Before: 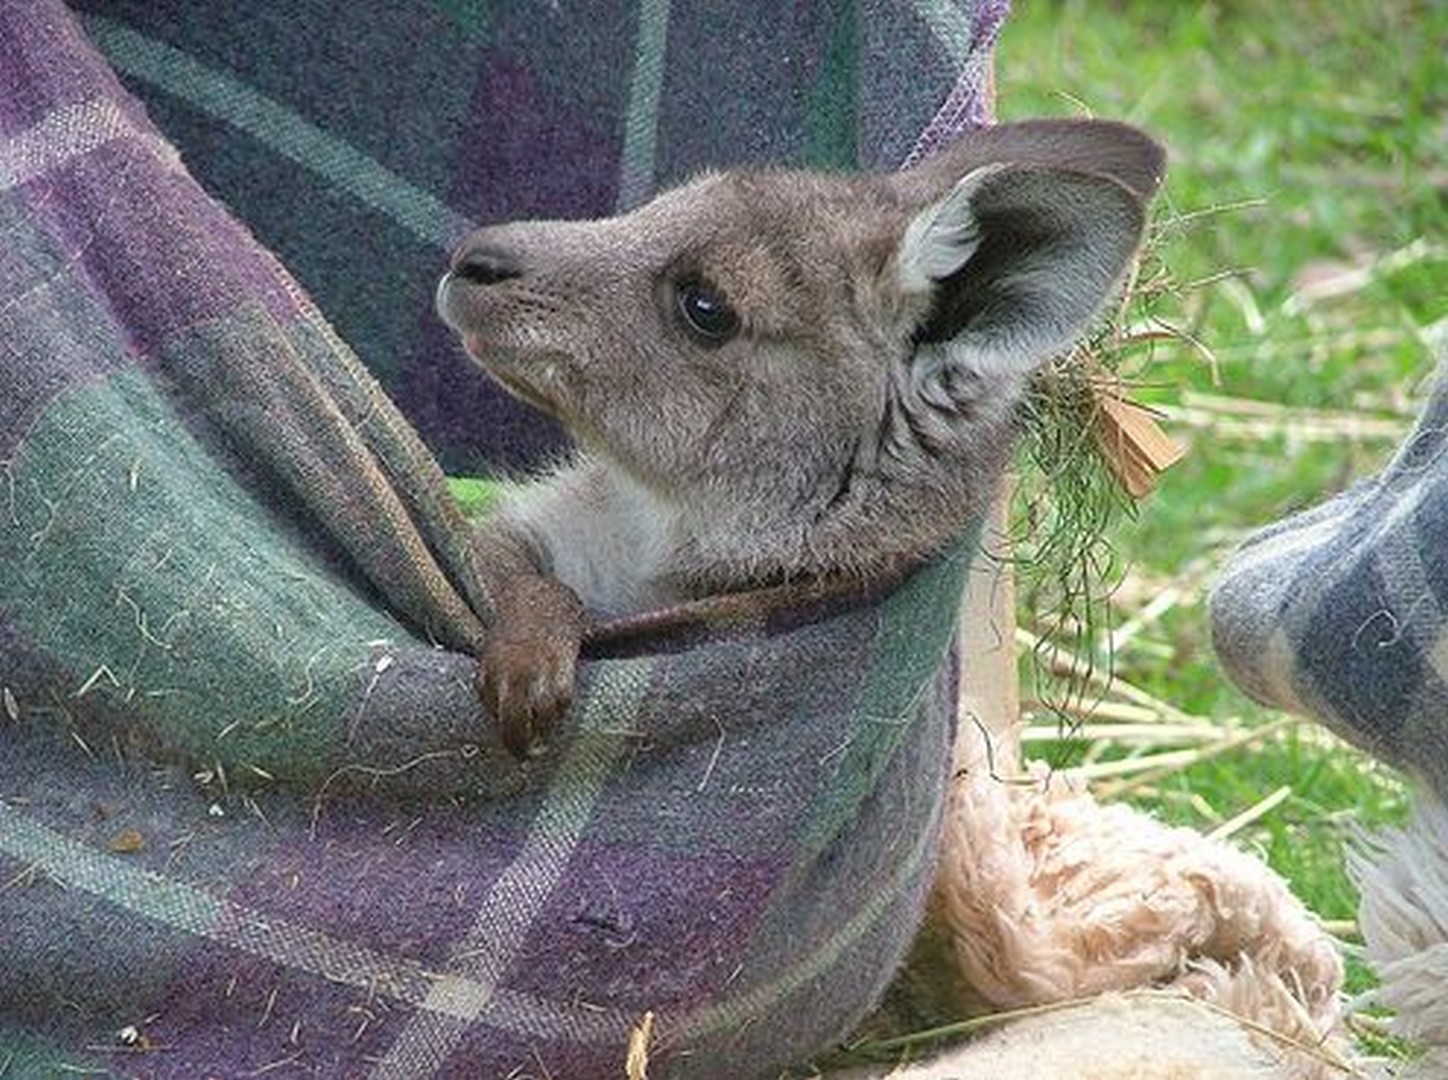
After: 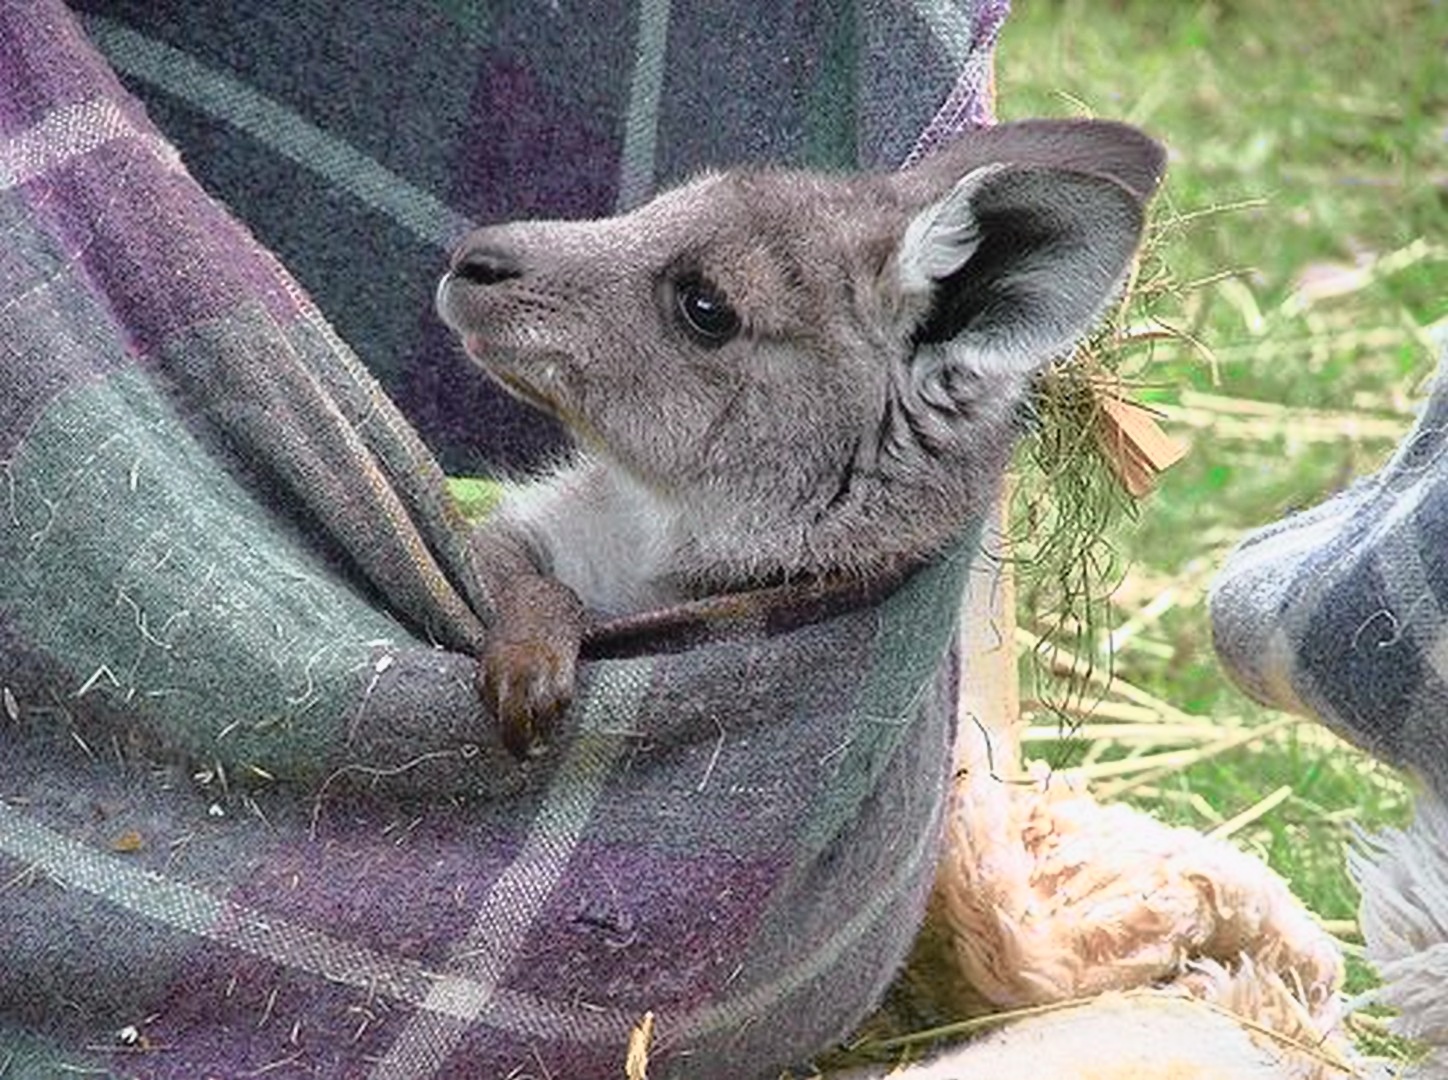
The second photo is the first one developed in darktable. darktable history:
tone curve: curves: ch0 [(0, 0) (0.105, 0.068) (0.195, 0.162) (0.283, 0.283) (0.384, 0.404) (0.485, 0.531) (0.638, 0.681) (0.795, 0.879) (1, 0.977)]; ch1 [(0, 0) (0.161, 0.092) (0.35, 0.33) (0.379, 0.401) (0.456, 0.469) (0.498, 0.503) (0.531, 0.537) (0.596, 0.621) (0.635, 0.671) (1, 1)]; ch2 [(0, 0) (0.371, 0.362) (0.437, 0.437) (0.483, 0.484) (0.53, 0.515) (0.56, 0.58) (0.622, 0.606) (1, 1)], color space Lab, independent channels, preserve colors none
